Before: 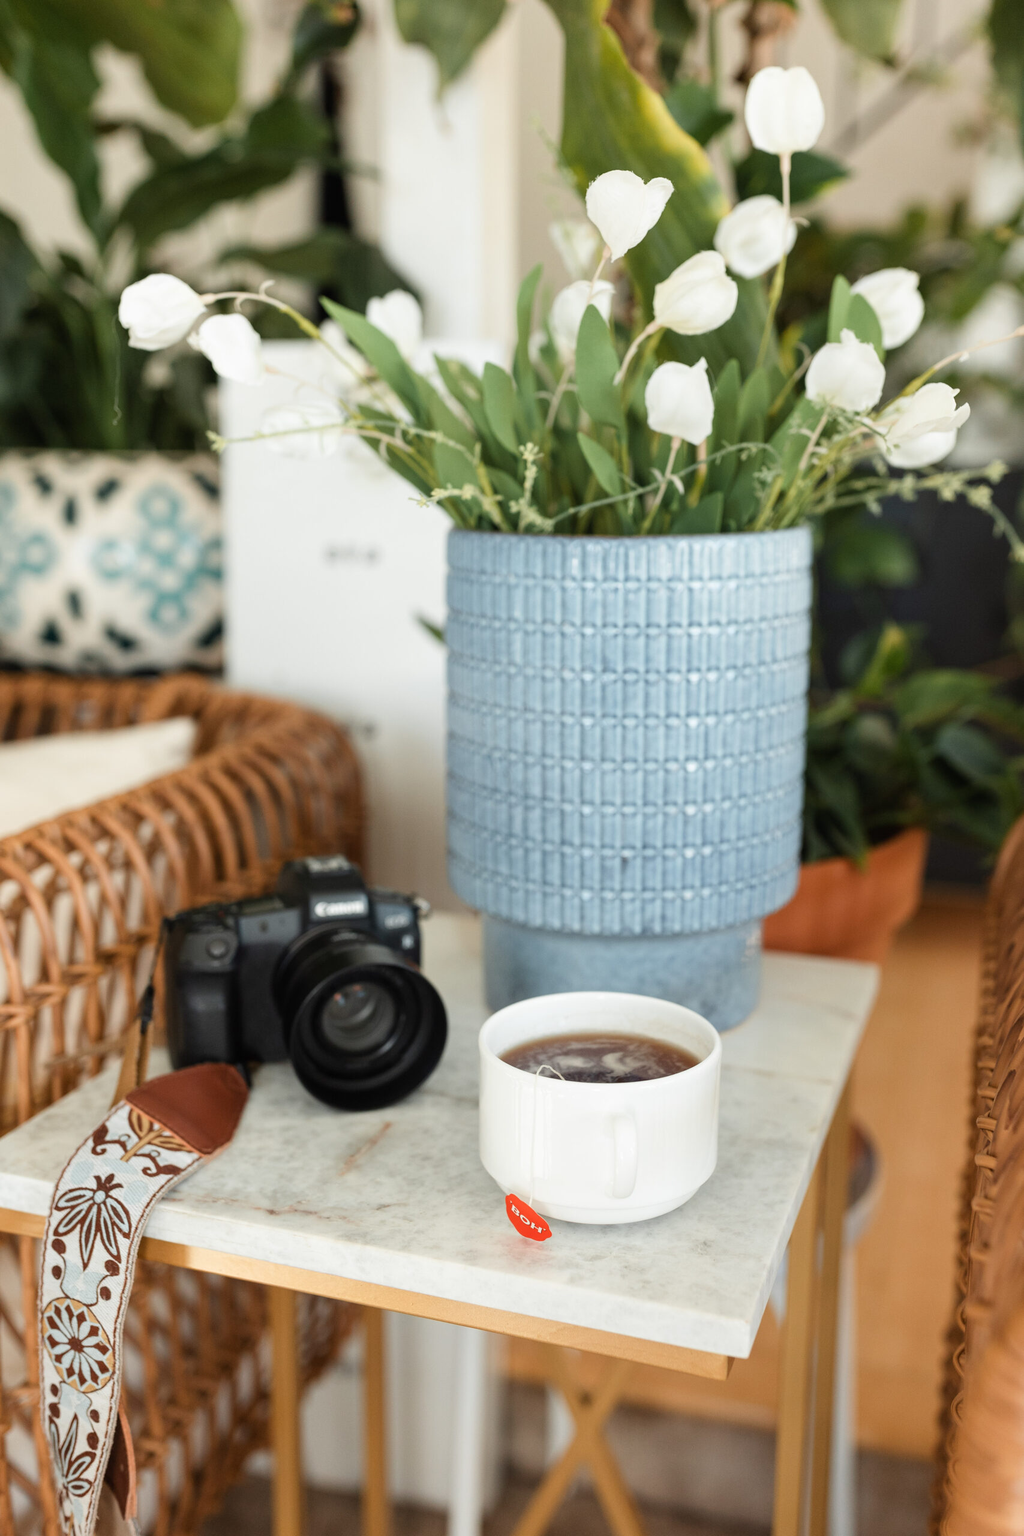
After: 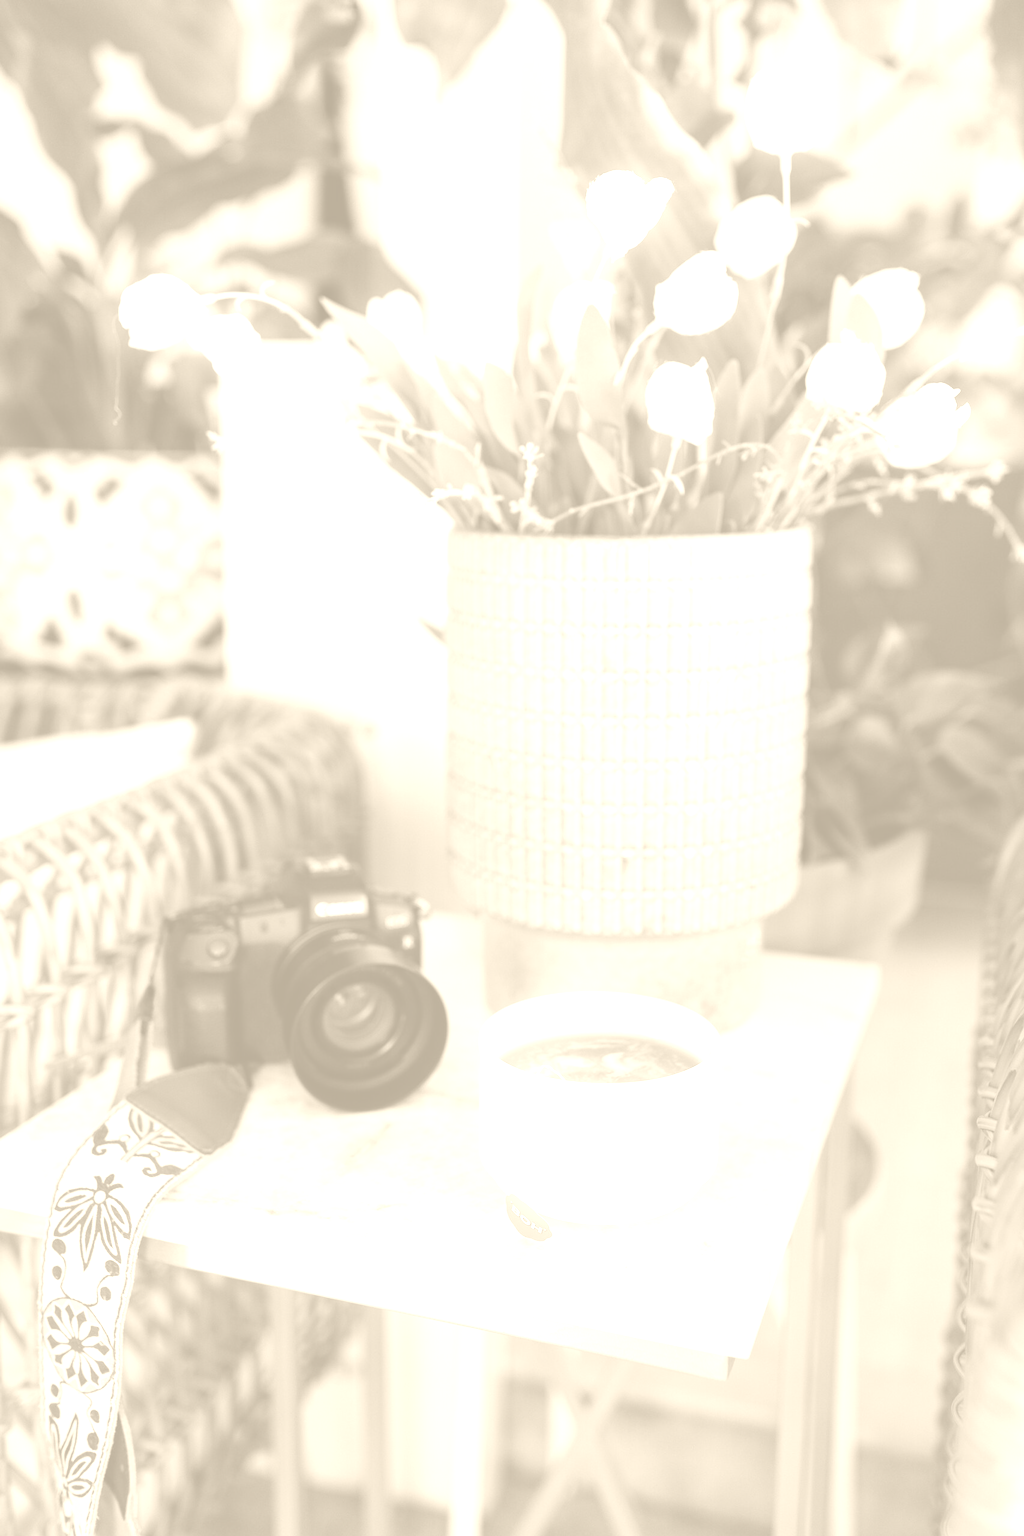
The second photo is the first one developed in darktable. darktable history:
color balance rgb: shadows lift › chroma 3%, shadows lift › hue 280.8°, power › hue 330°, highlights gain › chroma 3%, highlights gain › hue 75.6°, global offset › luminance 0.7%, perceptual saturation grading › global saturation 20%, perceptual saturation grading › highlights -25%, perceptual saturation grading › shadows 50%, global vibrance 20.33%
bloom: size 9%, threshold 100%, strength 7%
colorize: hue 36°, saturation 71%, lightness 80.79%
